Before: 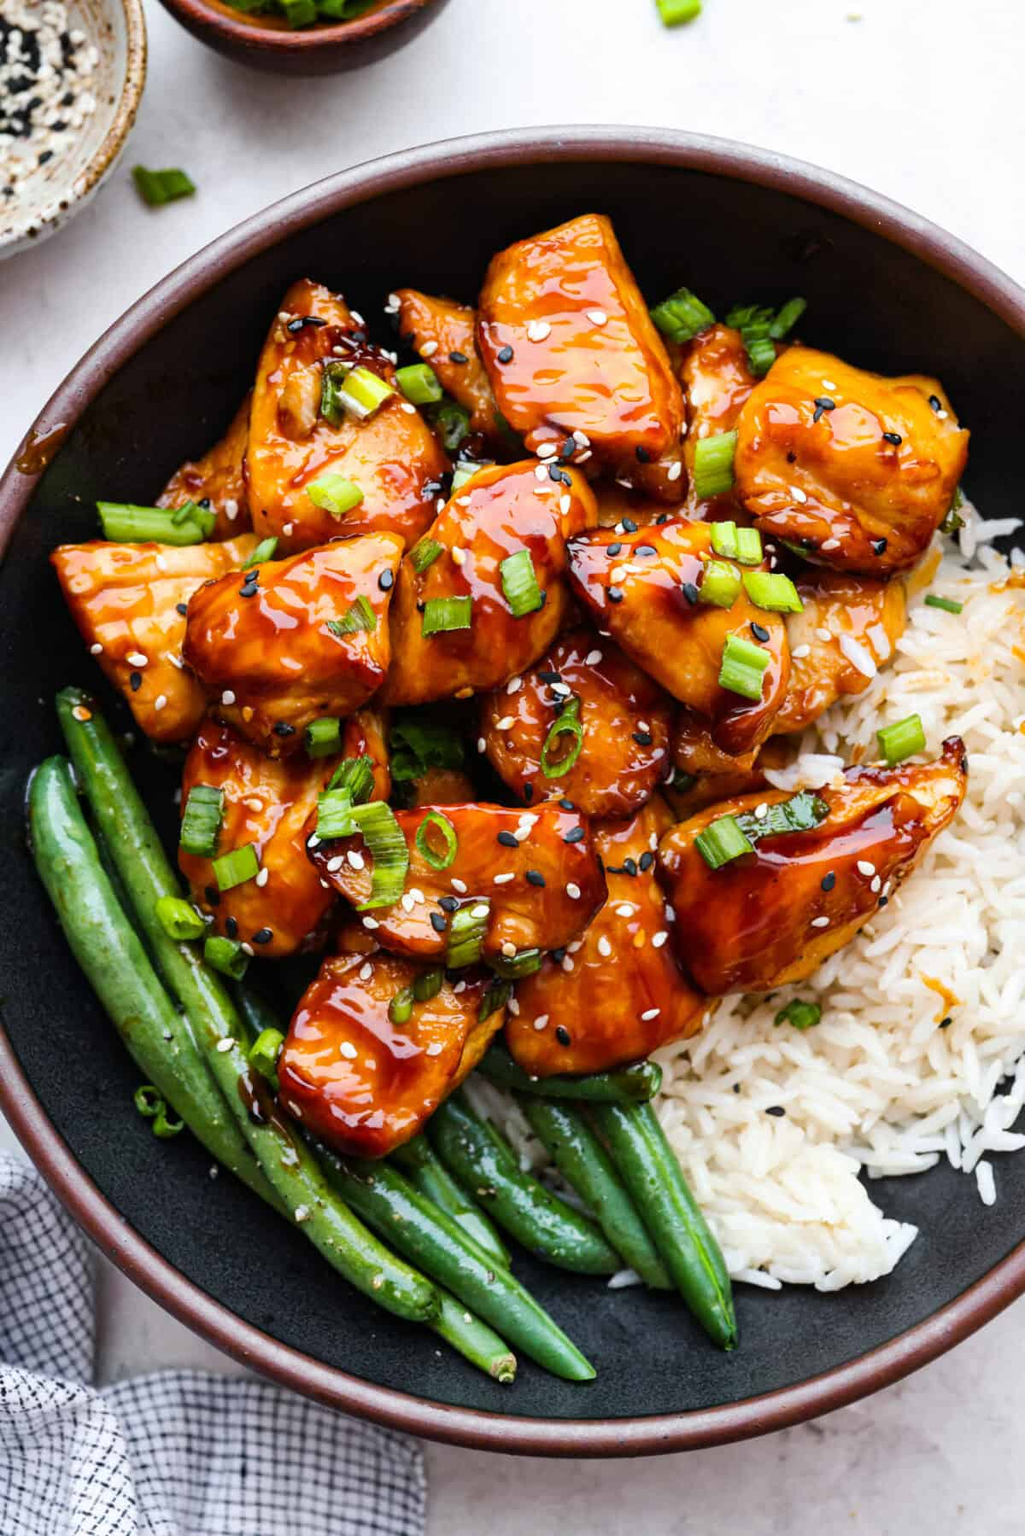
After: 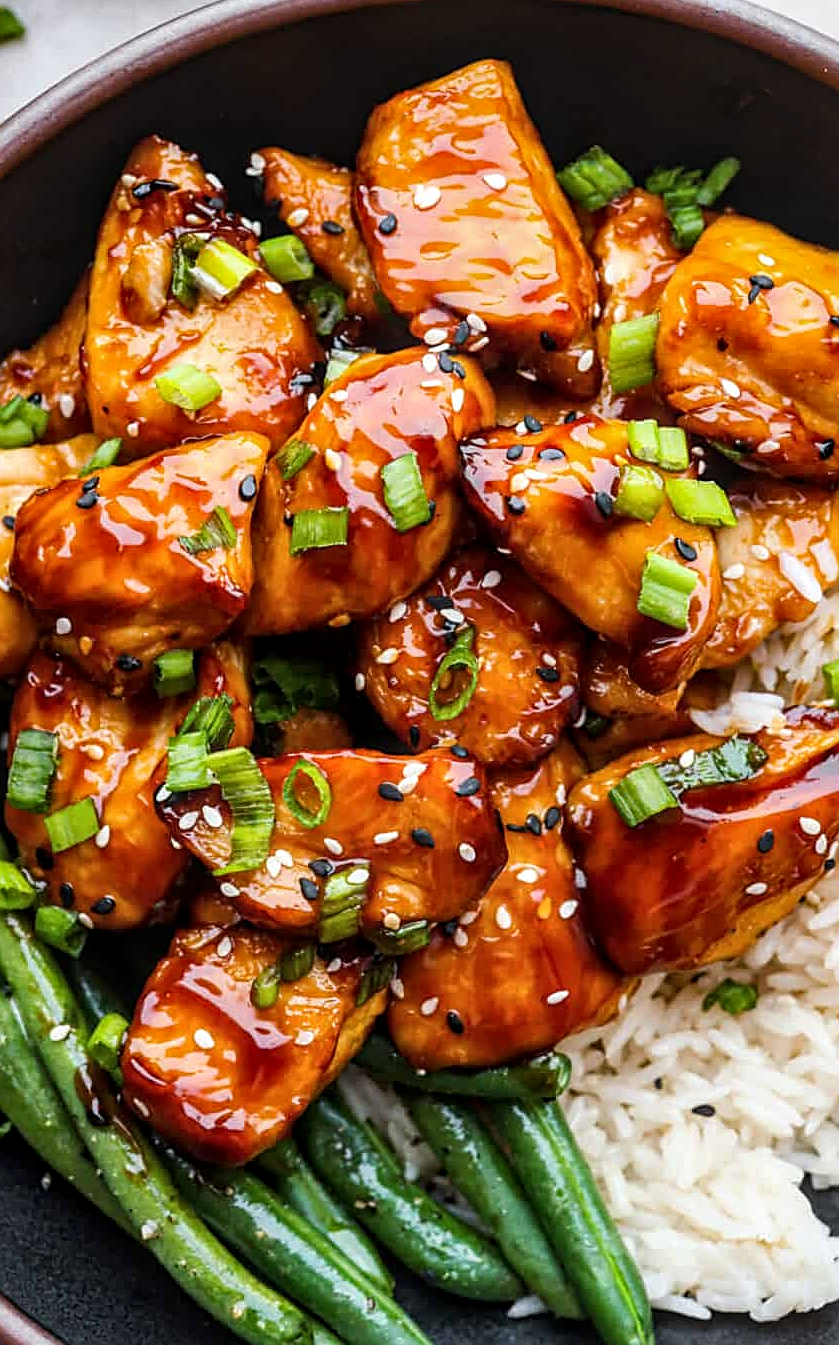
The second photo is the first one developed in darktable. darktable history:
bloom: size 3%, threshold 100%, strength 0%
crop and rotate: left 17.046%, top 10.659%, right 12.989%, bottom 14.553%
local contrast: on, module defaults
sharpen: on, module defaults
